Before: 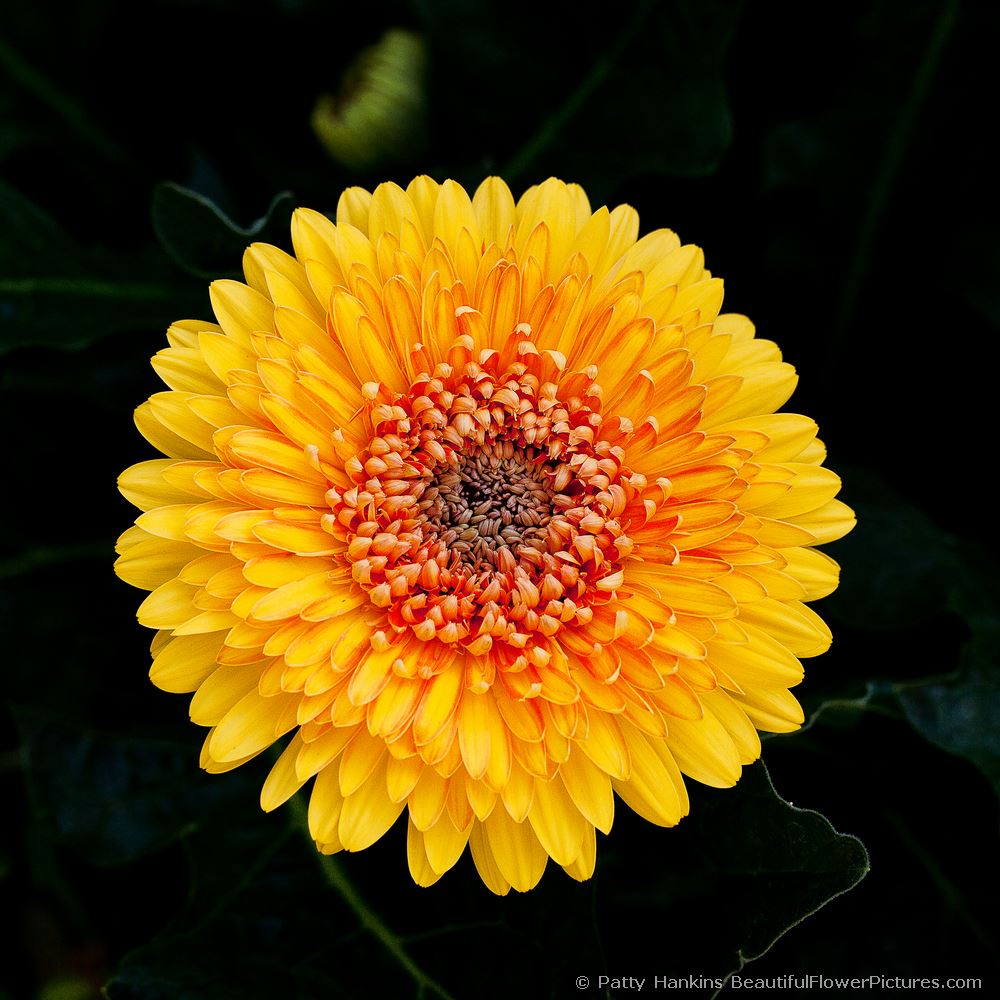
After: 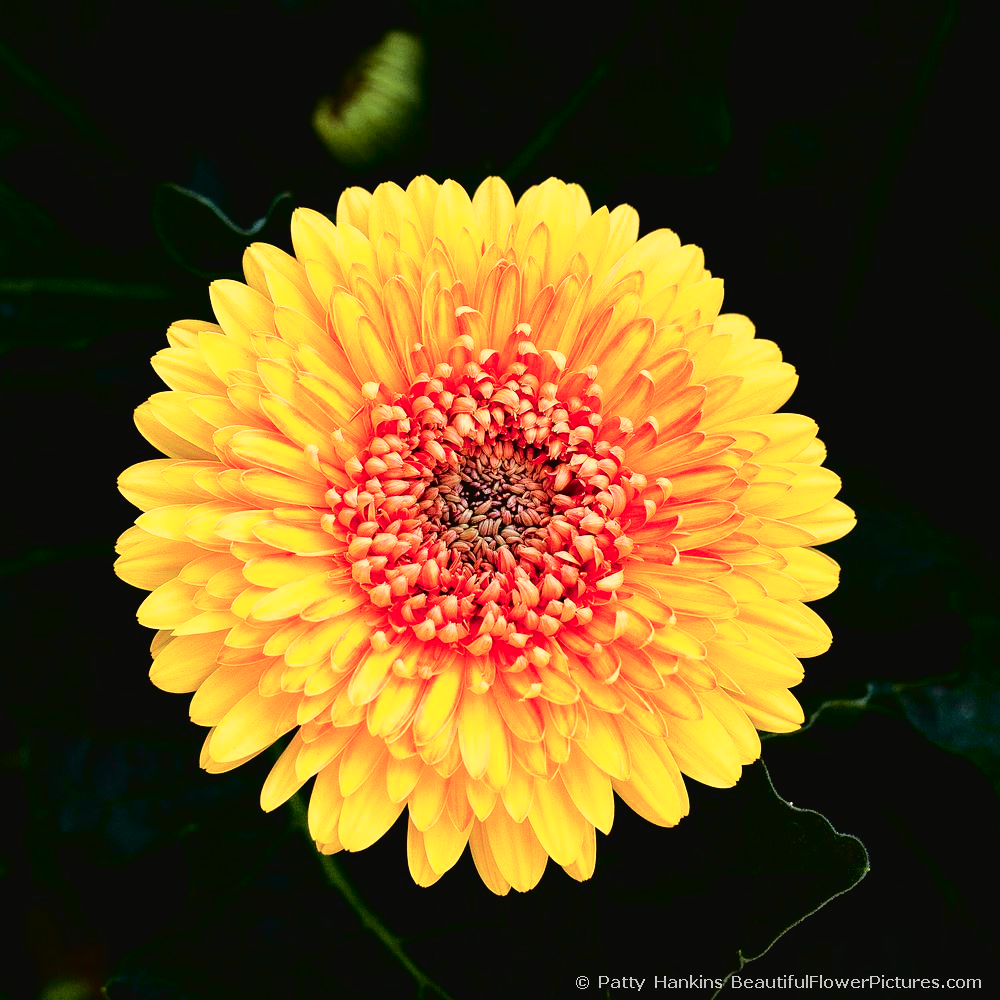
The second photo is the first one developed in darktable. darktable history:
tone curve: curves: ch0 [(0.003, 0.029) (0.037, 0.036) (0.149, 0.117) (0.297, 0.318) (0.422, 0.474) (0.531, 0.6) (0.743, 0.809) (0.889, 0.941) (1, 0.98)]; ch1 [(0, 0) (0.305, 0.325) (0.453, 0.437) (0.482, 0.479) (0.501, 0.5) (0.506, 0.503) (0.564, 0.578) (0.587, 0.625) (0.666, 0.727) (1, 1)]; ch2 [(0, 0) (0.323, 0.277) (0.408, 0.399) (0.45, 0.48) (0.499, 0.502) (0.512, 0.523) (0.57, 0.595) (0.653, 0.671) (0.768, 0.744) (1, 1)], color space Lab, independent channels, preserve colors none
sharpen: radius 2.883, amount 0.868, threshold 47.523
exposure: exposure 0.375 EV, compensate highlight preservation false
